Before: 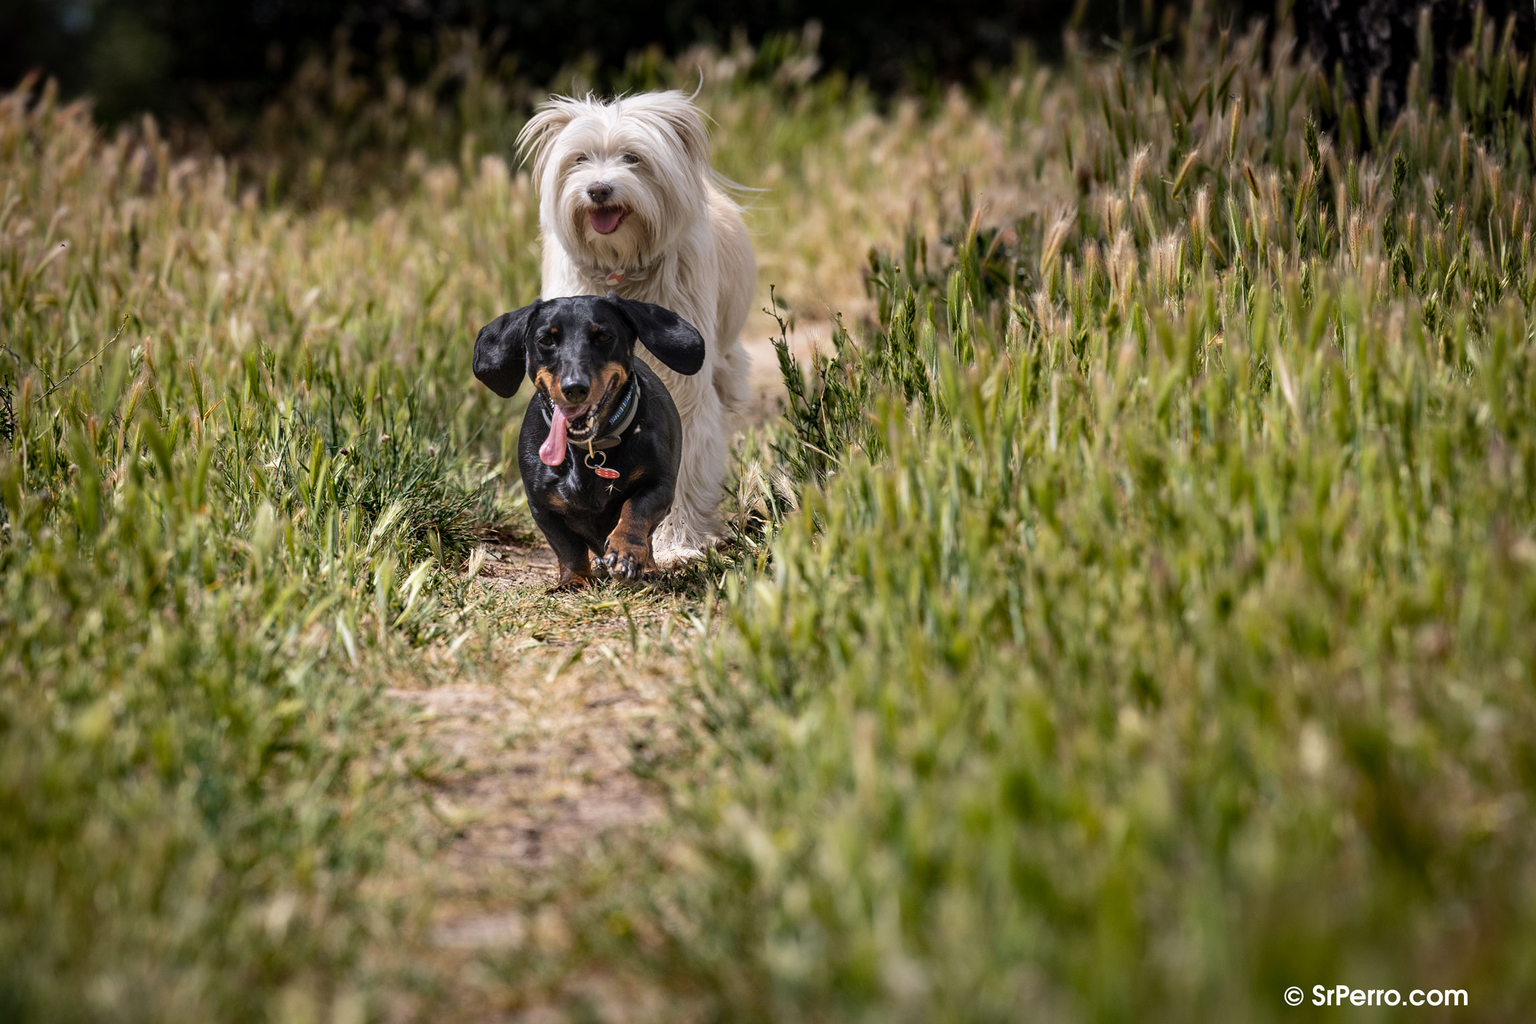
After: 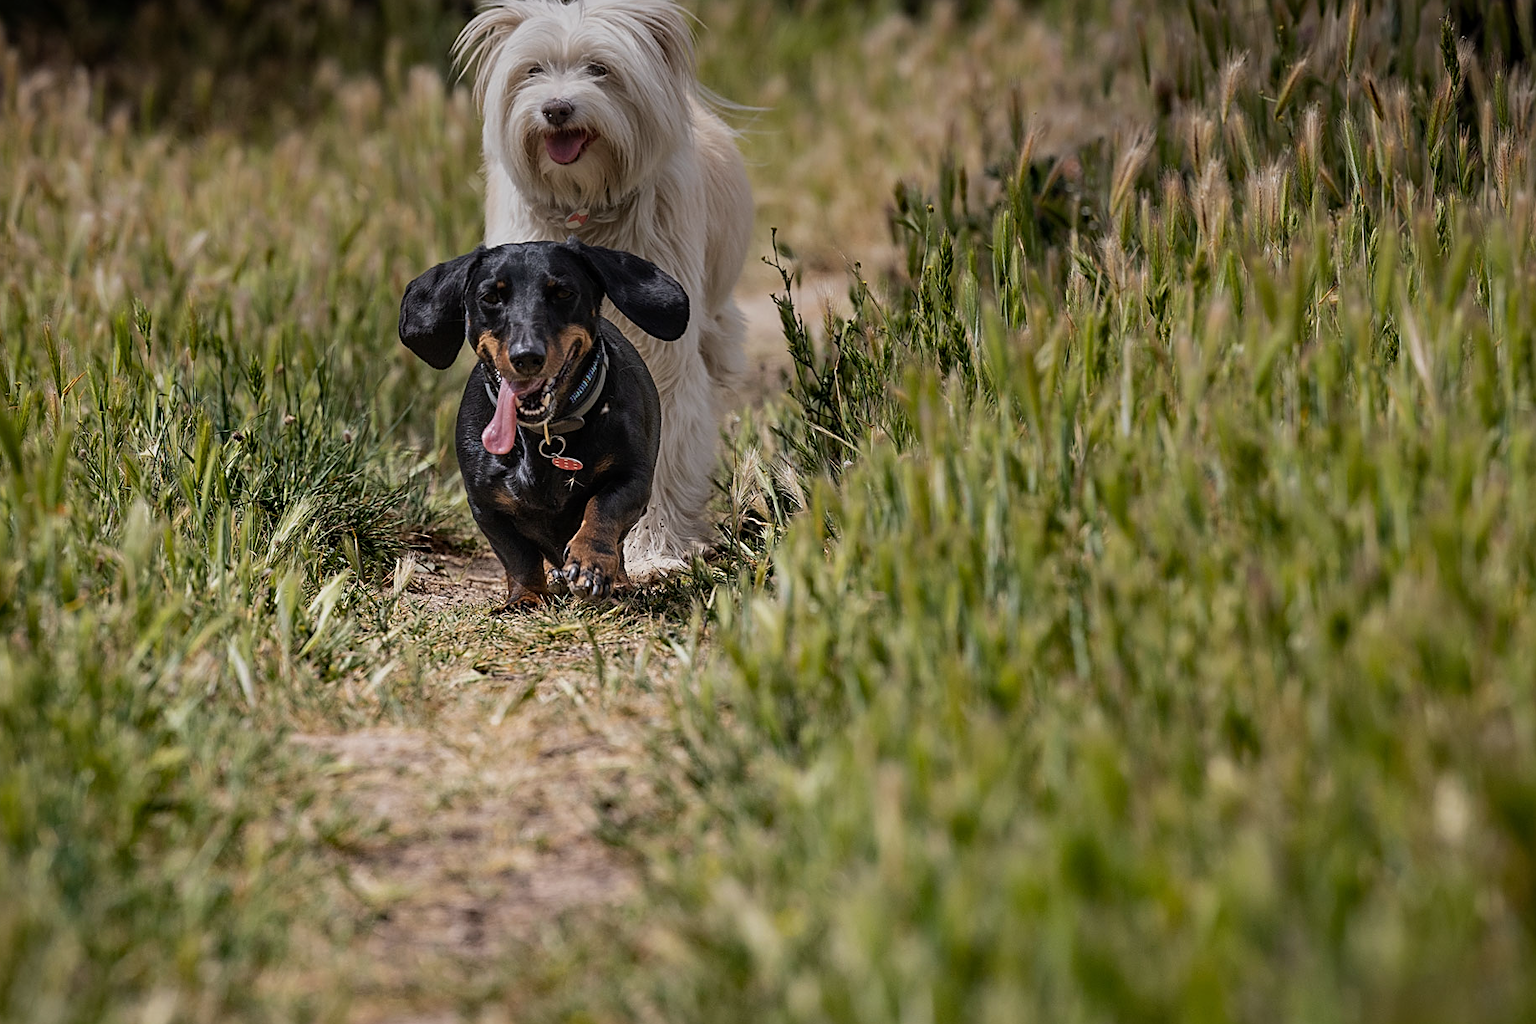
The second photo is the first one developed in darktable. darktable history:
graduated density: rotation -0.352°, offset 57.64
sharpen: on, module defaults
crop and rotate: left 10.071%, top 10.071%, right 10.02%, bottom 10.02%
exposure: exposure -0.151 EV, compensate highlight preservation false
